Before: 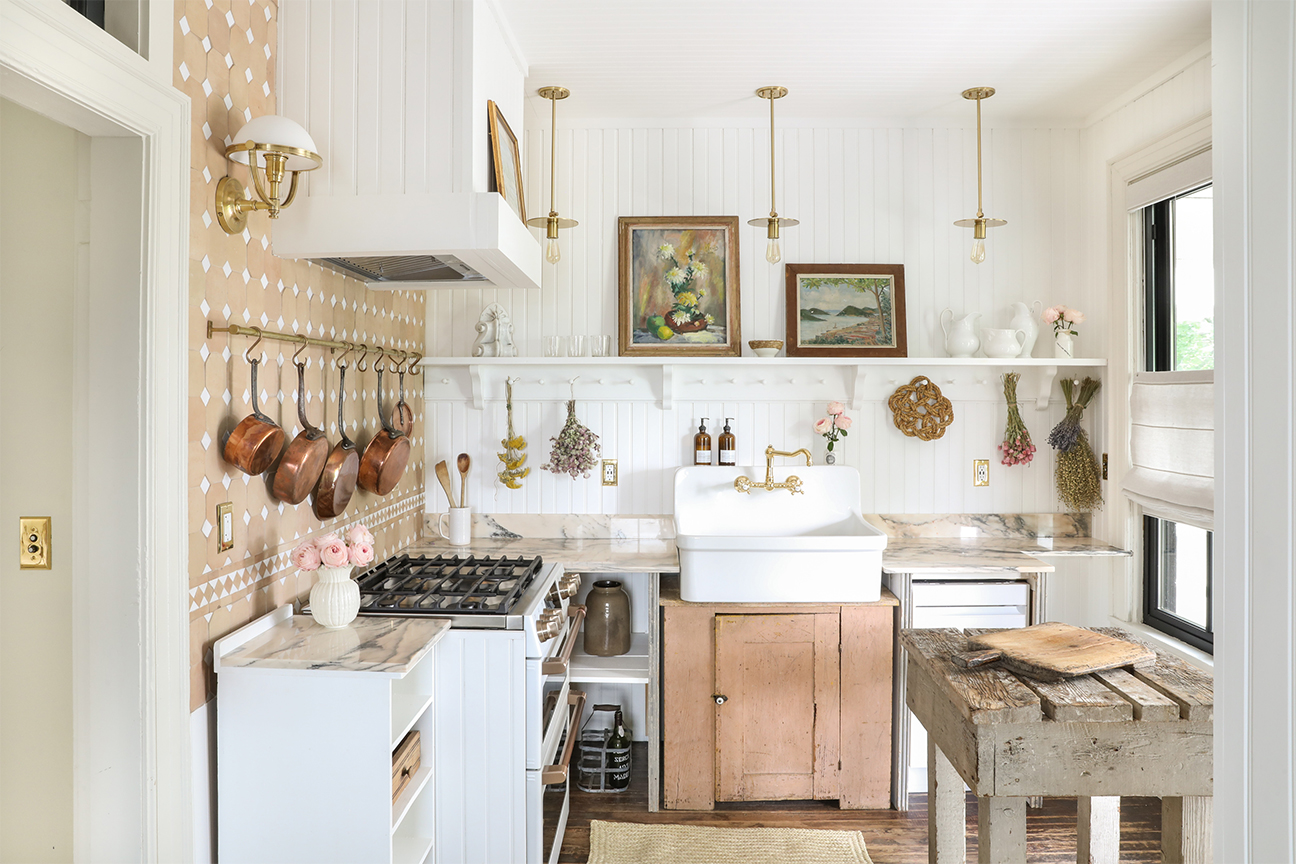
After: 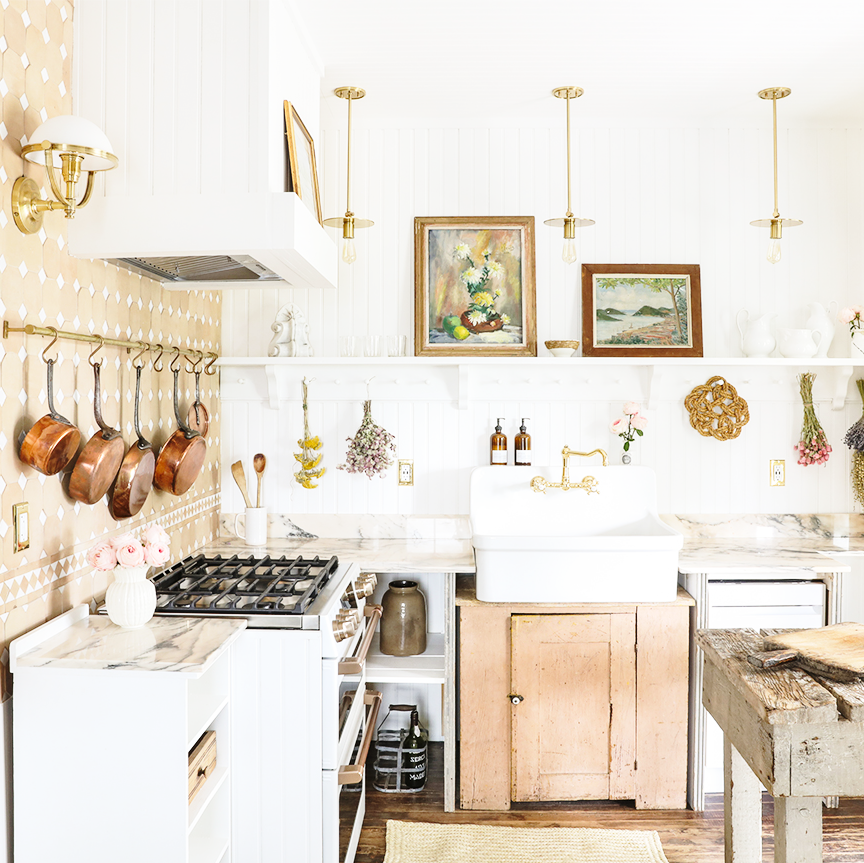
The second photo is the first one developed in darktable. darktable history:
base curve: curves: ch0 [(0, 0) (0.028, 0.03) (0.121, 0.232) (0.46, 0.748) (0.859, 0.968) (1, 1)], preserve colors none
crop and rotate: left 15.754%, right 17.579%
